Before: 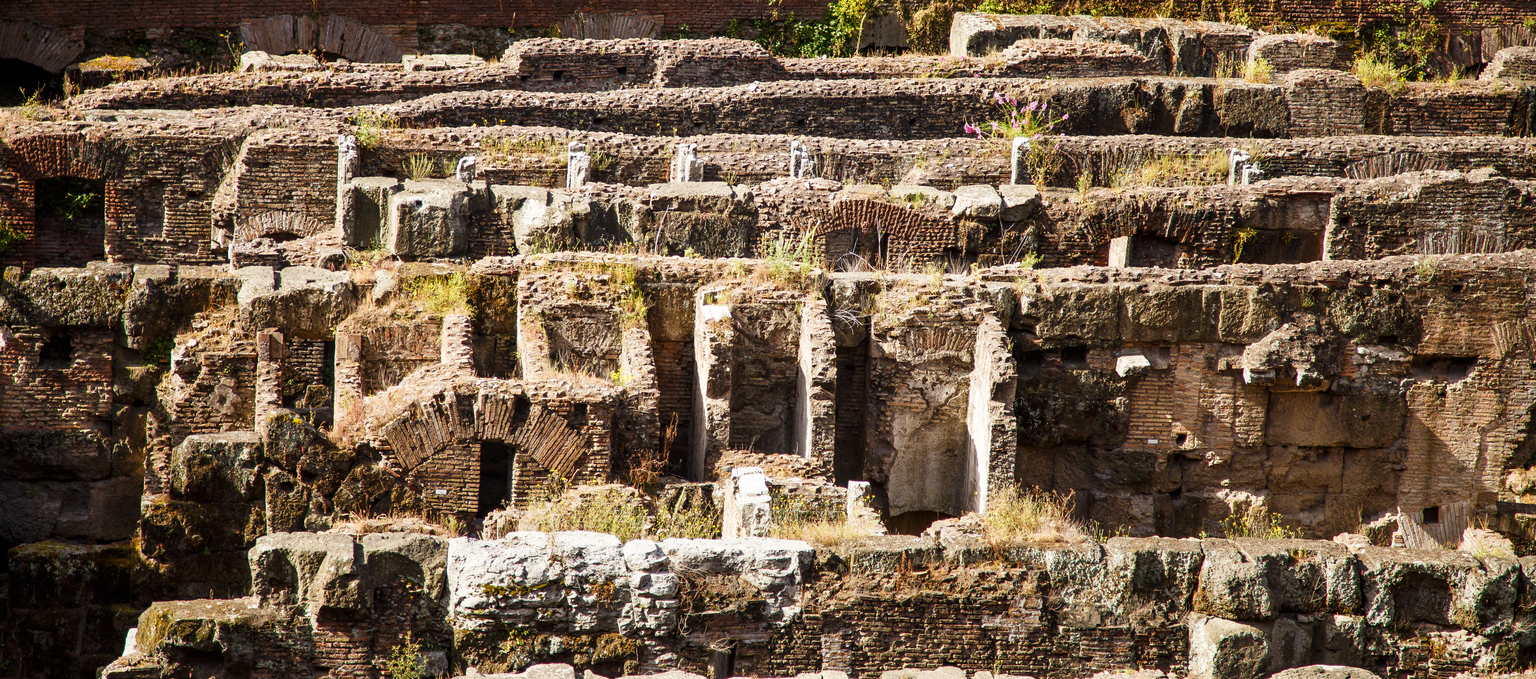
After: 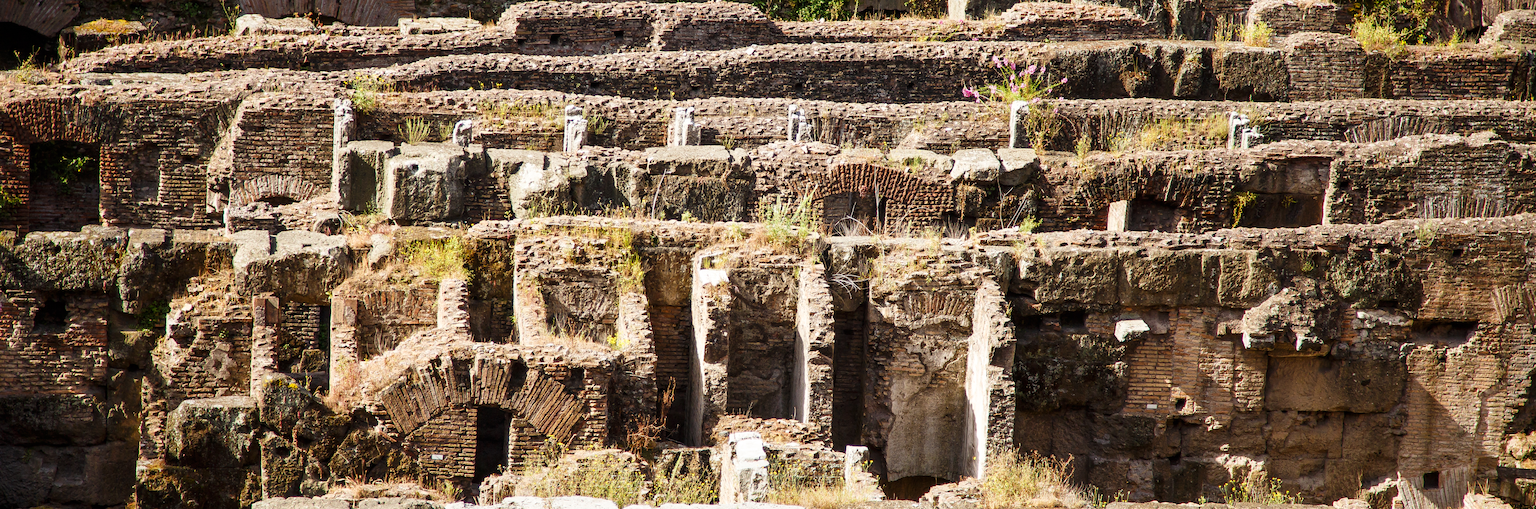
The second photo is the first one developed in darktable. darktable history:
crop: left 0.387%, top 5.469%, bottom 19.809%
tone equalizer: on, module defaults
